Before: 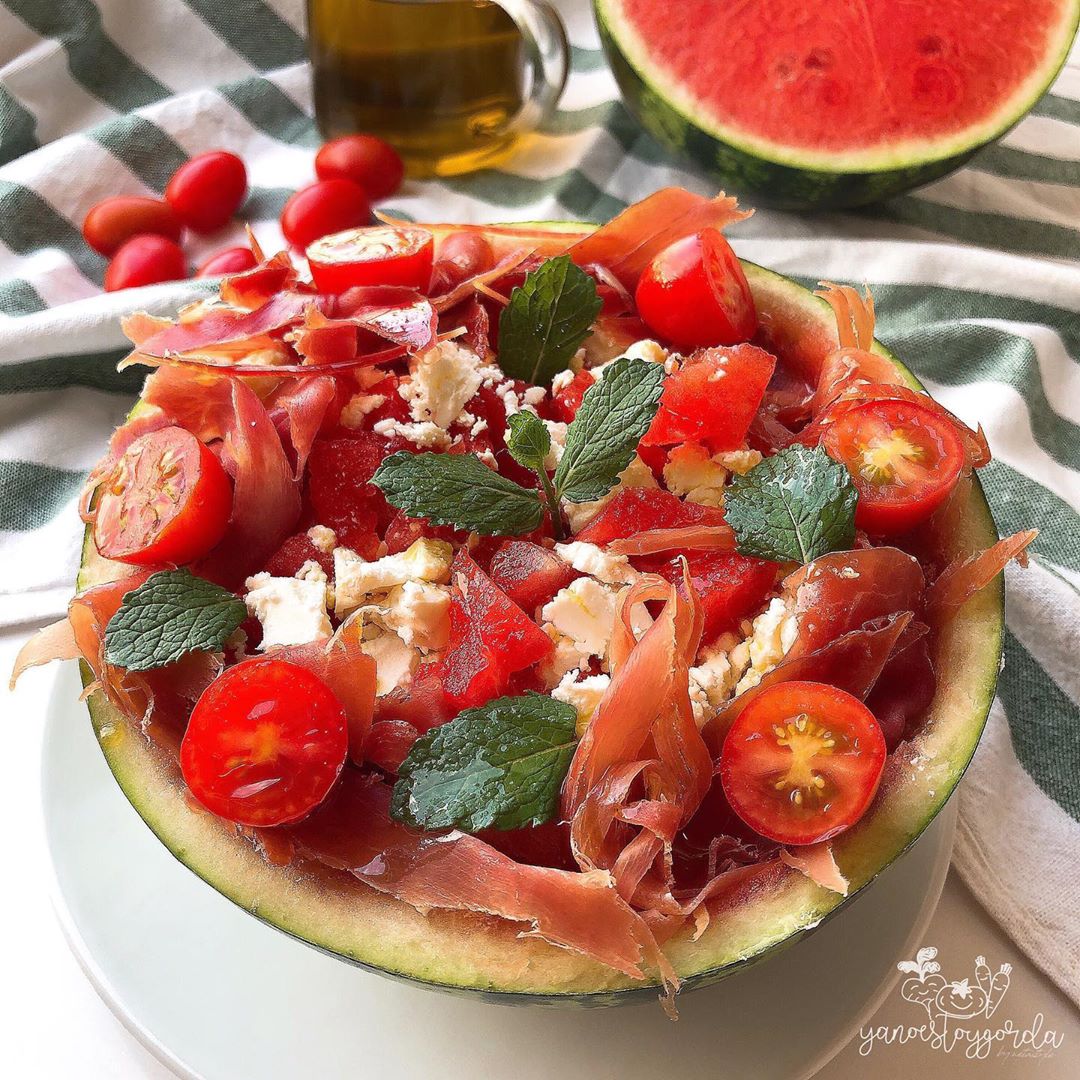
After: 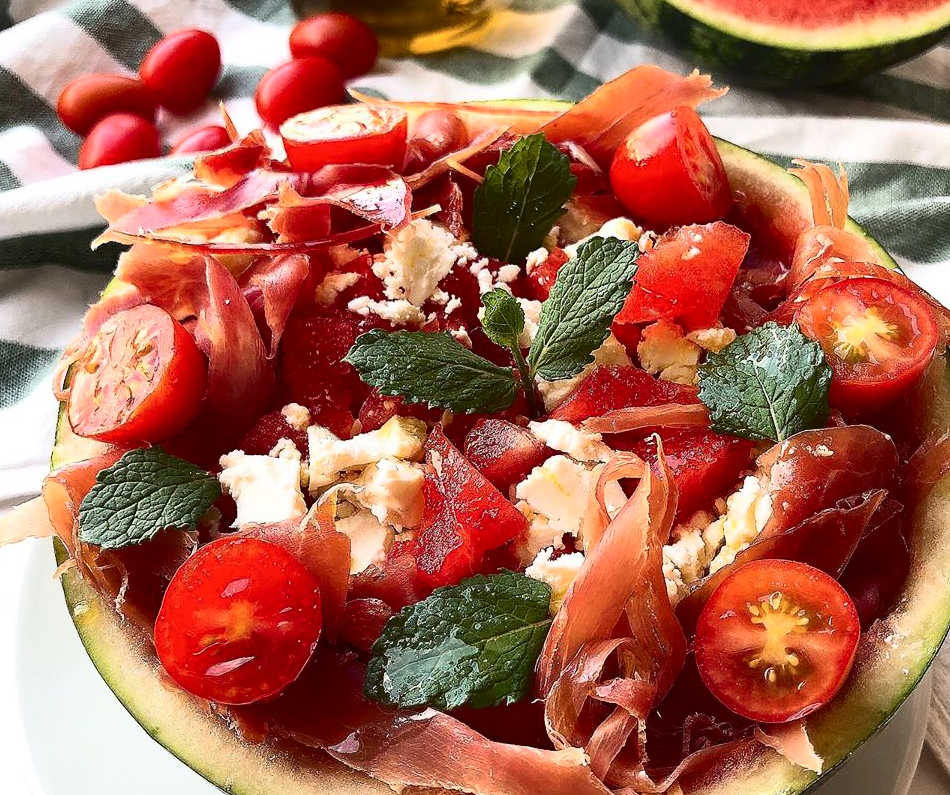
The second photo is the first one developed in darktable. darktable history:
contrast brightness saturation: contrast 0.28
crop and rotate: left 2.425%, top 11.305%, right 9.6%, bottom 15.08%
